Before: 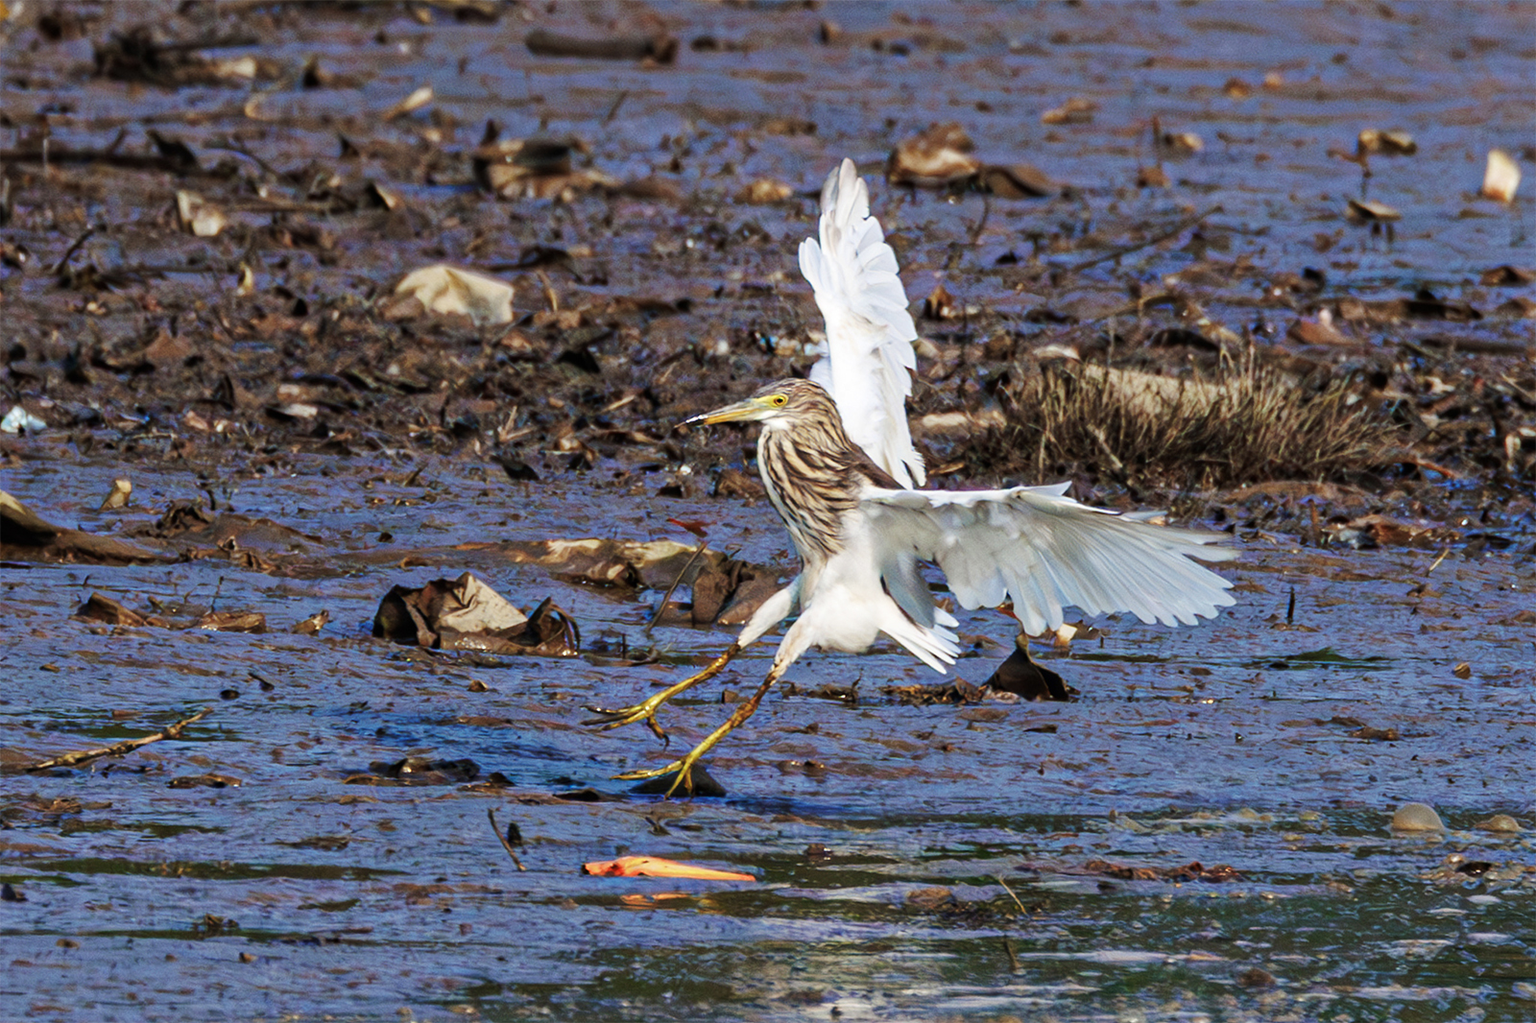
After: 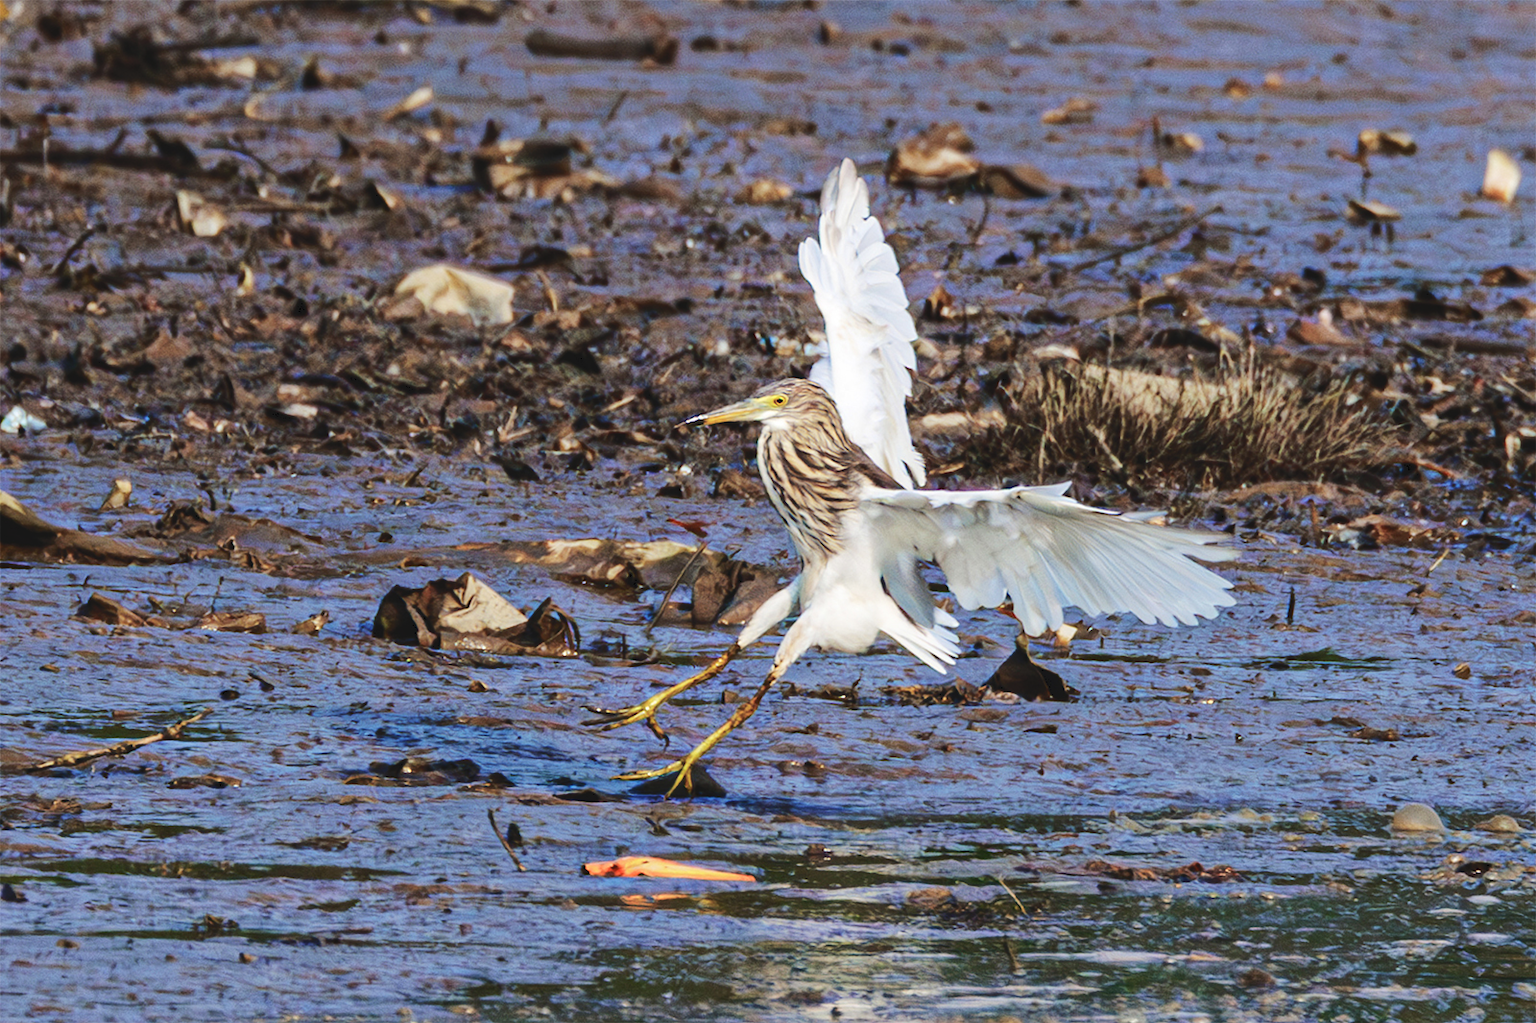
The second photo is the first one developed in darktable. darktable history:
tone curve: curves: ch0 [(0, 0) (0.003, 0.068) (0.011, 0.079) (0.025, 0.092) (0.044, 0.107) (0.069, 0.121) (0.1, 0.134) (0.136, 0.16) (0.177, 0.198) (0.224, 0.242) (0.277, 0.312) (0.335, 0.384) (0.399, 0.461) (0.468, 0.539) (0.543, 0.622) (0.623, 0.691) (0.709, 0.763) (0.801, 0.833) (0.898, 0.909) (1, 1)], color space Lab, independent channels, preserve colors none
